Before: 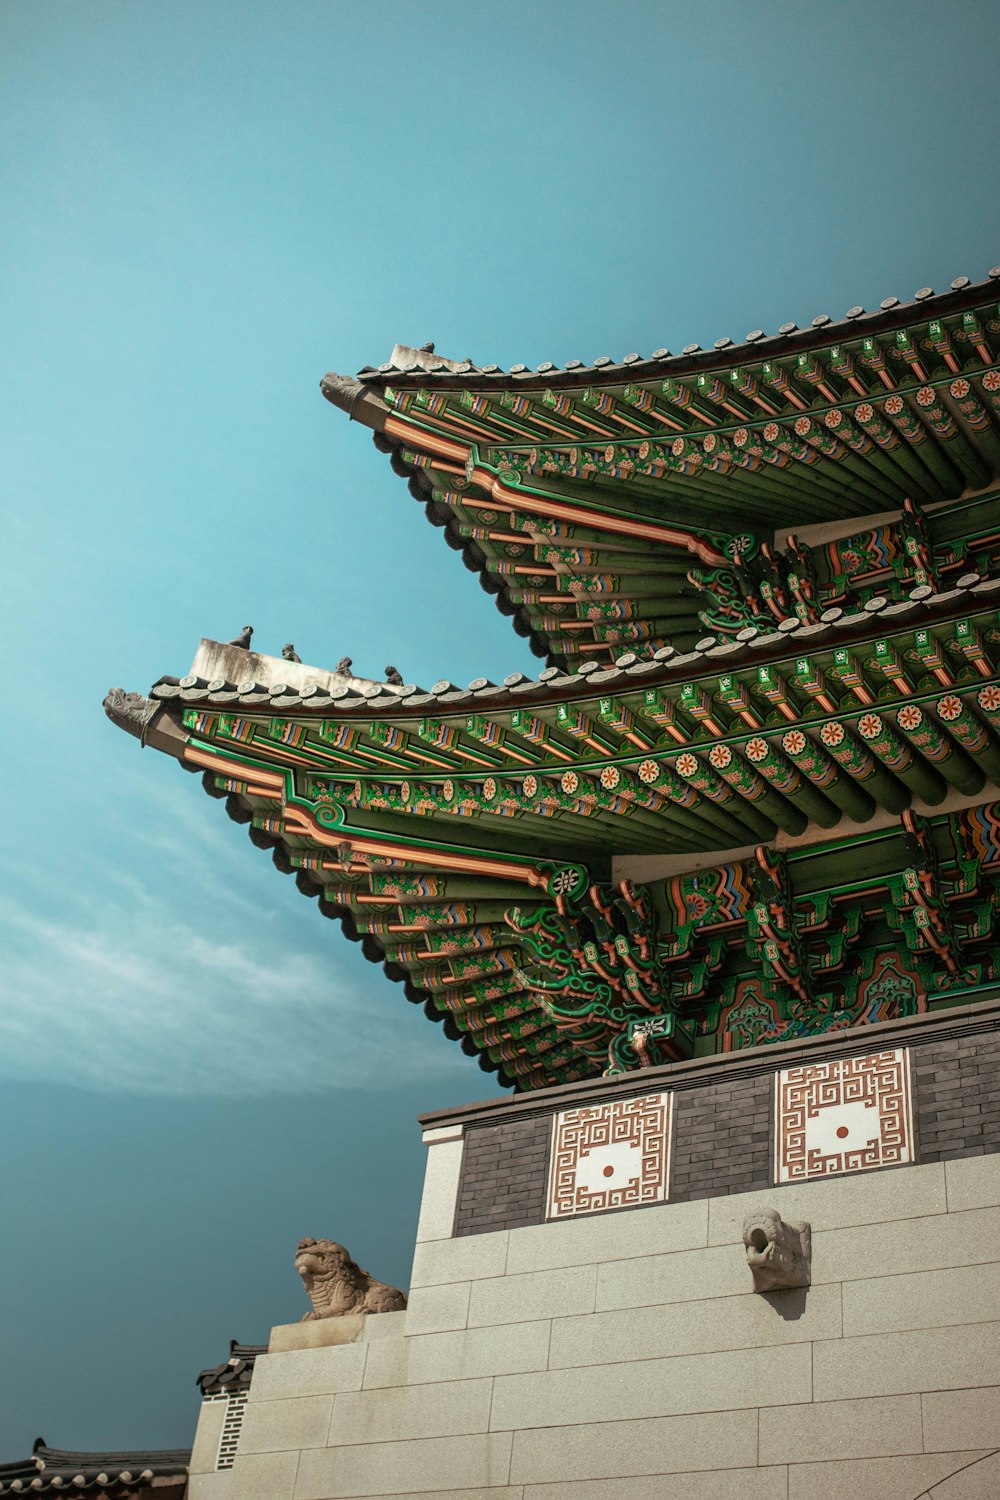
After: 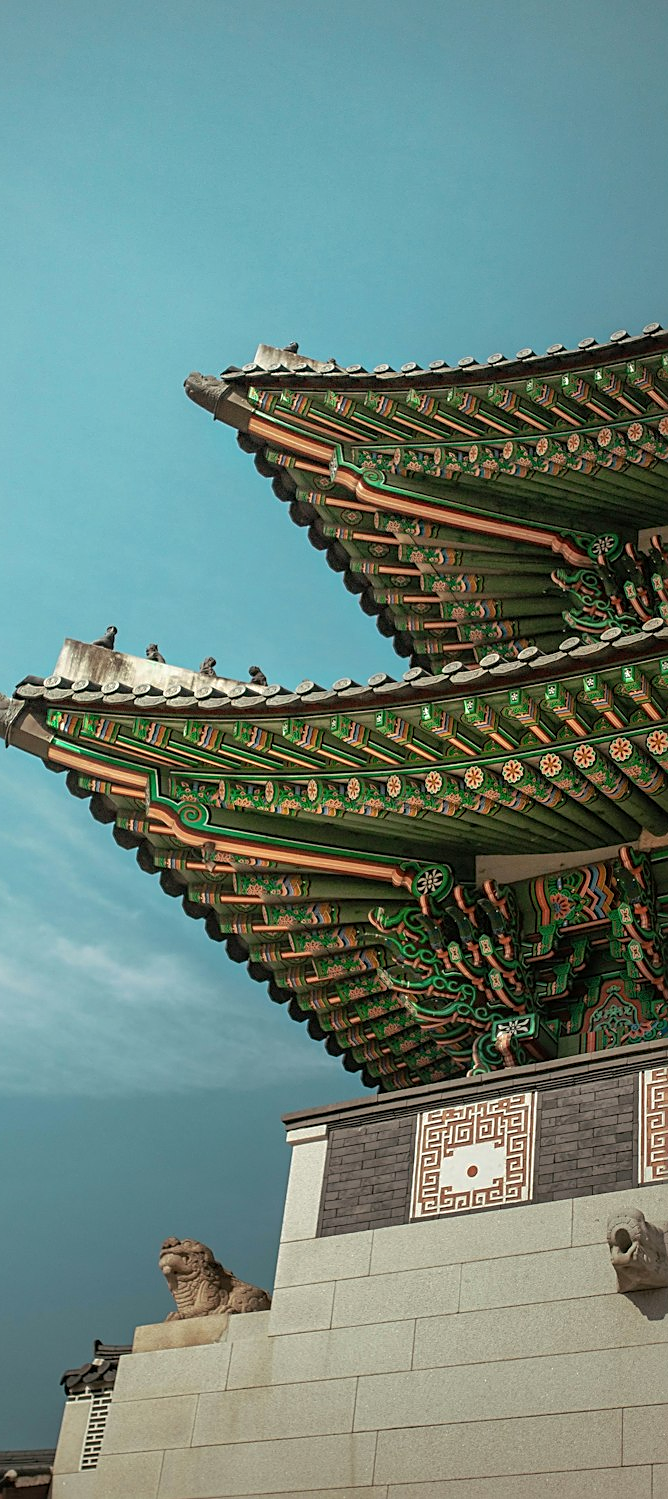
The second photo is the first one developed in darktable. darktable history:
crop and rotate: left 13.615%, right 19.528%
shadows and highlights: shadows 30.09
sharpen: on, module defaults
